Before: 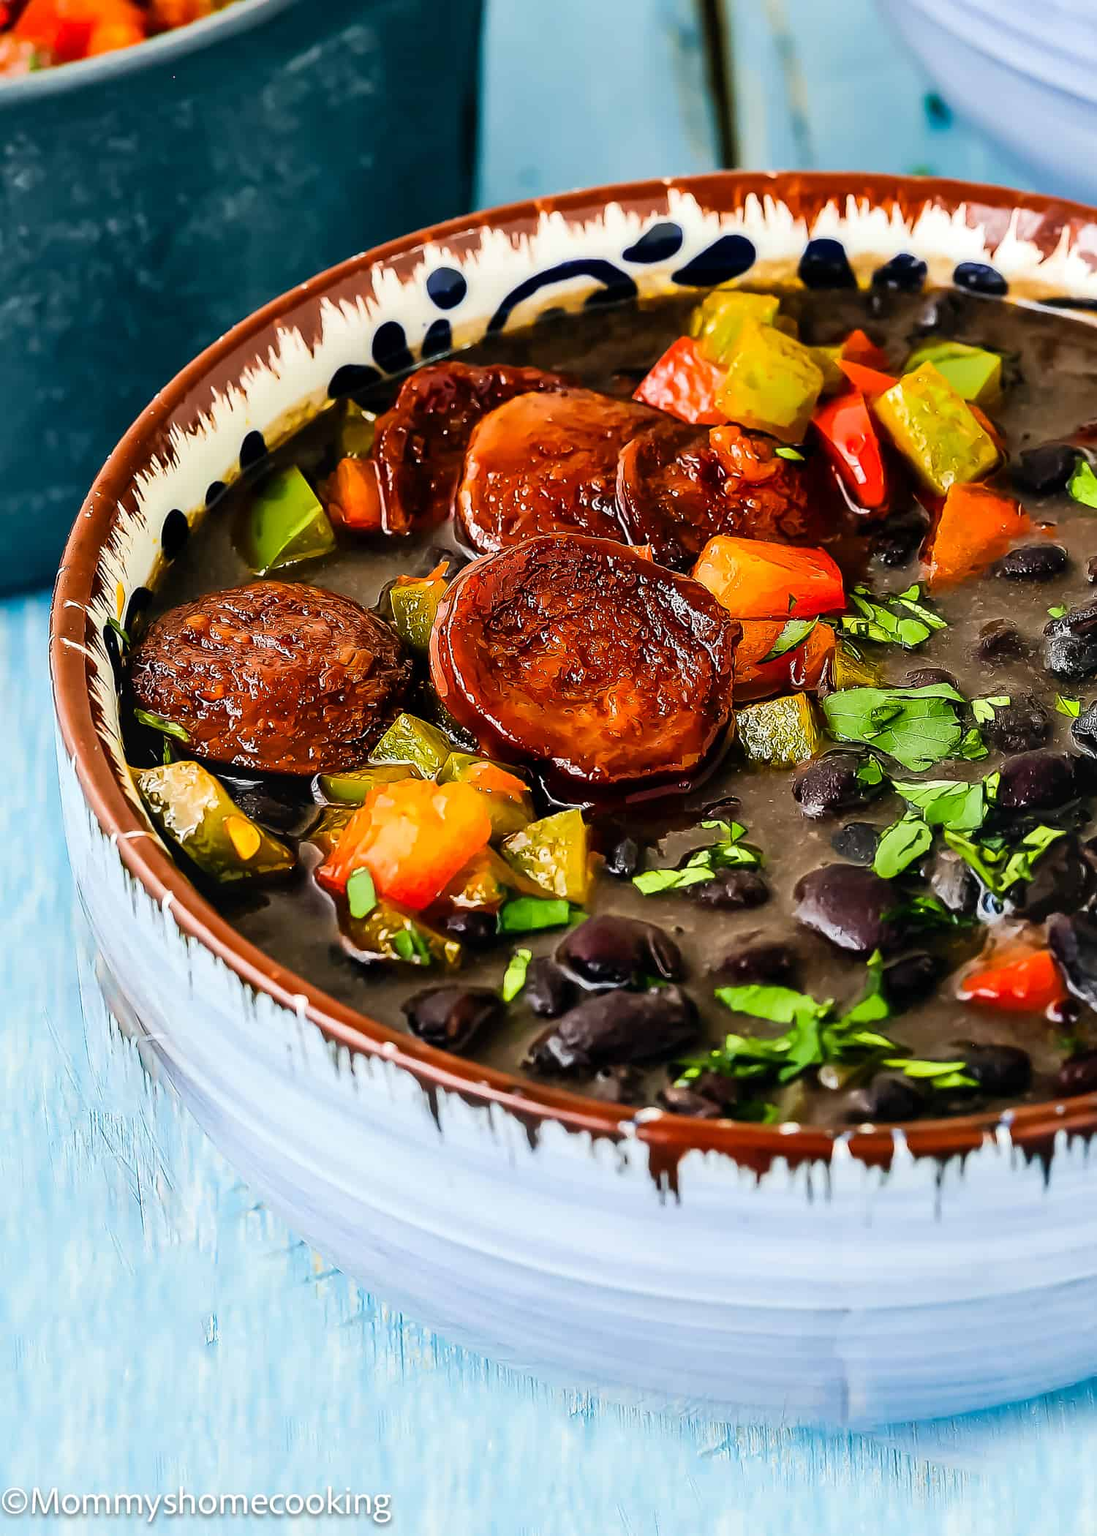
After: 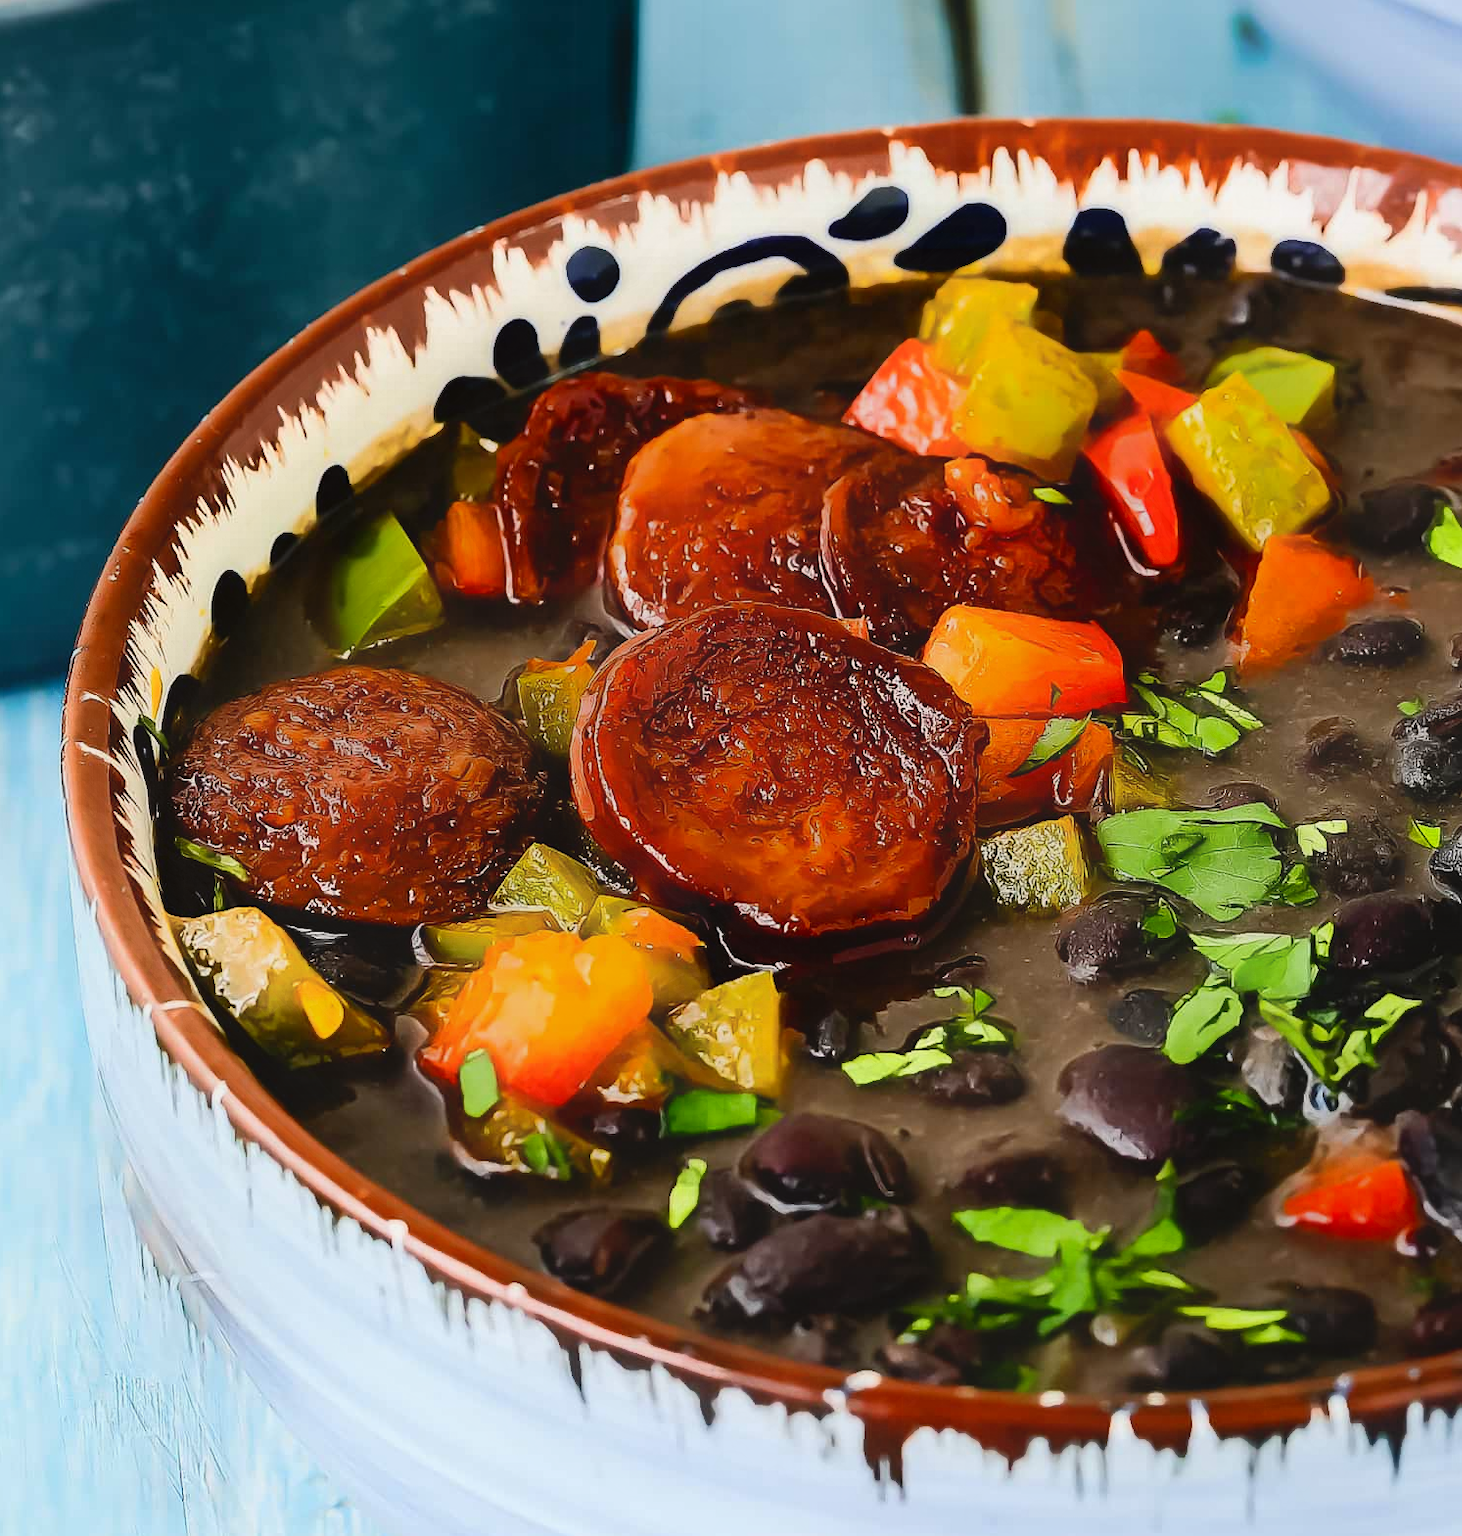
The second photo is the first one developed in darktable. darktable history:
contrast equalizer: octaves 7, y [[0.6 ×6], [0.55 ×6], [0 ×6], [0 ×6], [0 ×6]], mix -1
crop: left 0.387%, top 5.469%, bottom 19.809%
